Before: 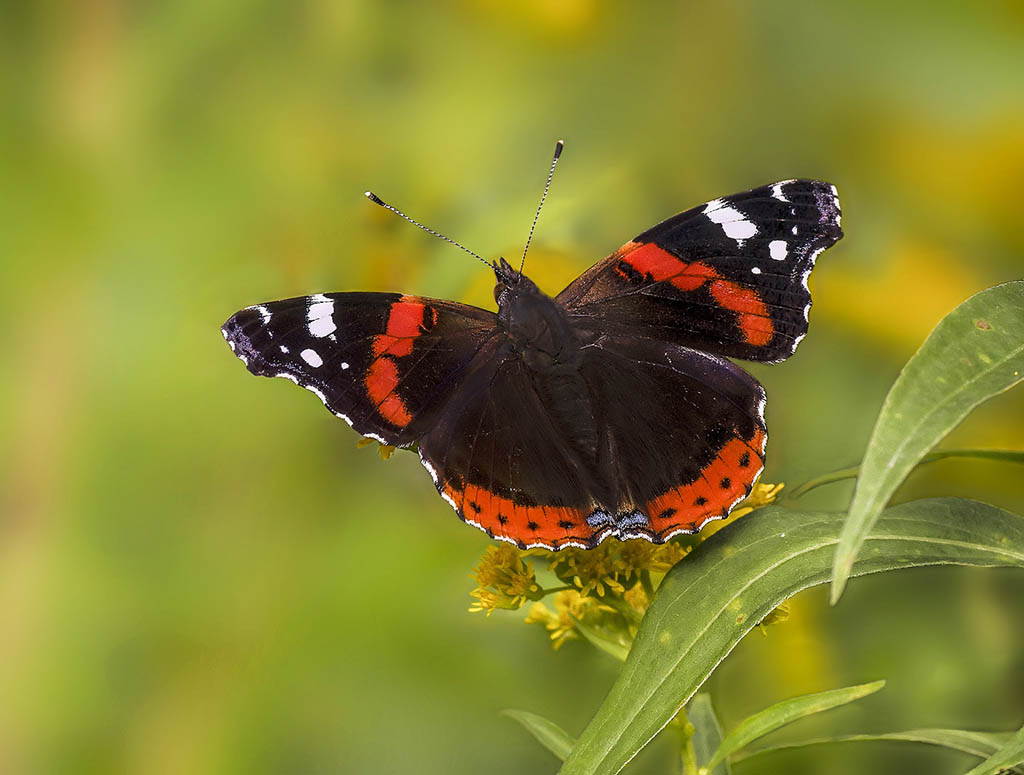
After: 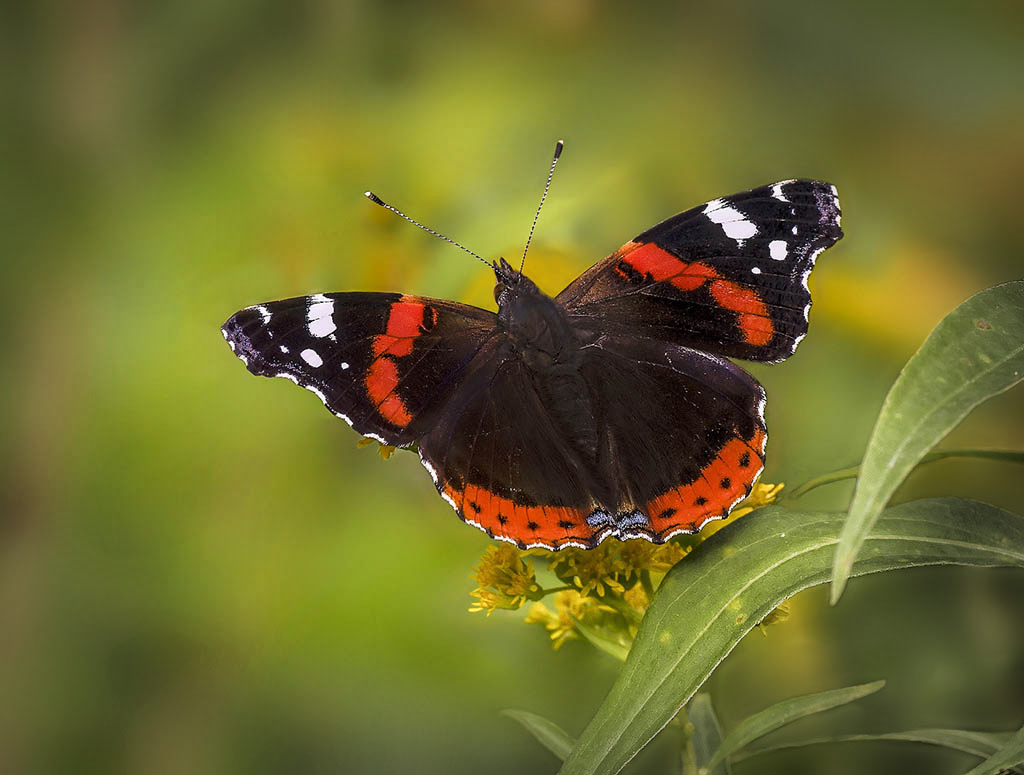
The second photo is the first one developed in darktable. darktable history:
vignetting: fall-off start 66.7%, fall-off radius 39.74%, brightness -0.576, saturation -0.258, automatic ratio true, width/height ratio 0.671, dithering 16-bit output
shadows and highlights: shadows 19.13, highlights -83.41, soften with gaussian
